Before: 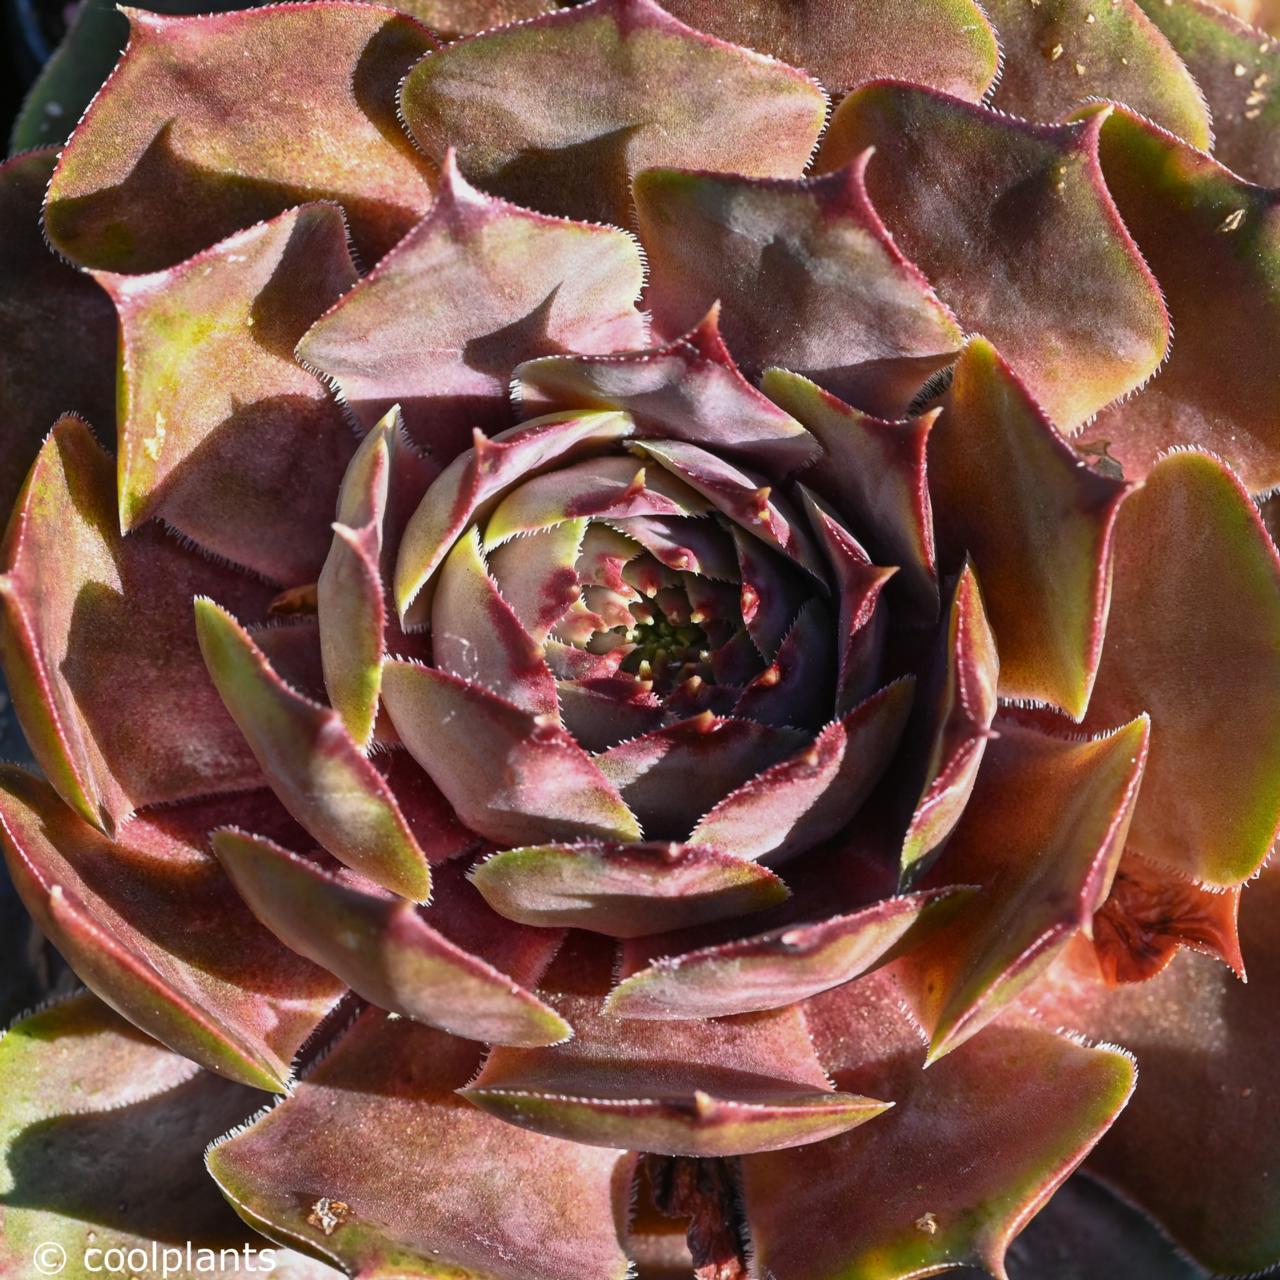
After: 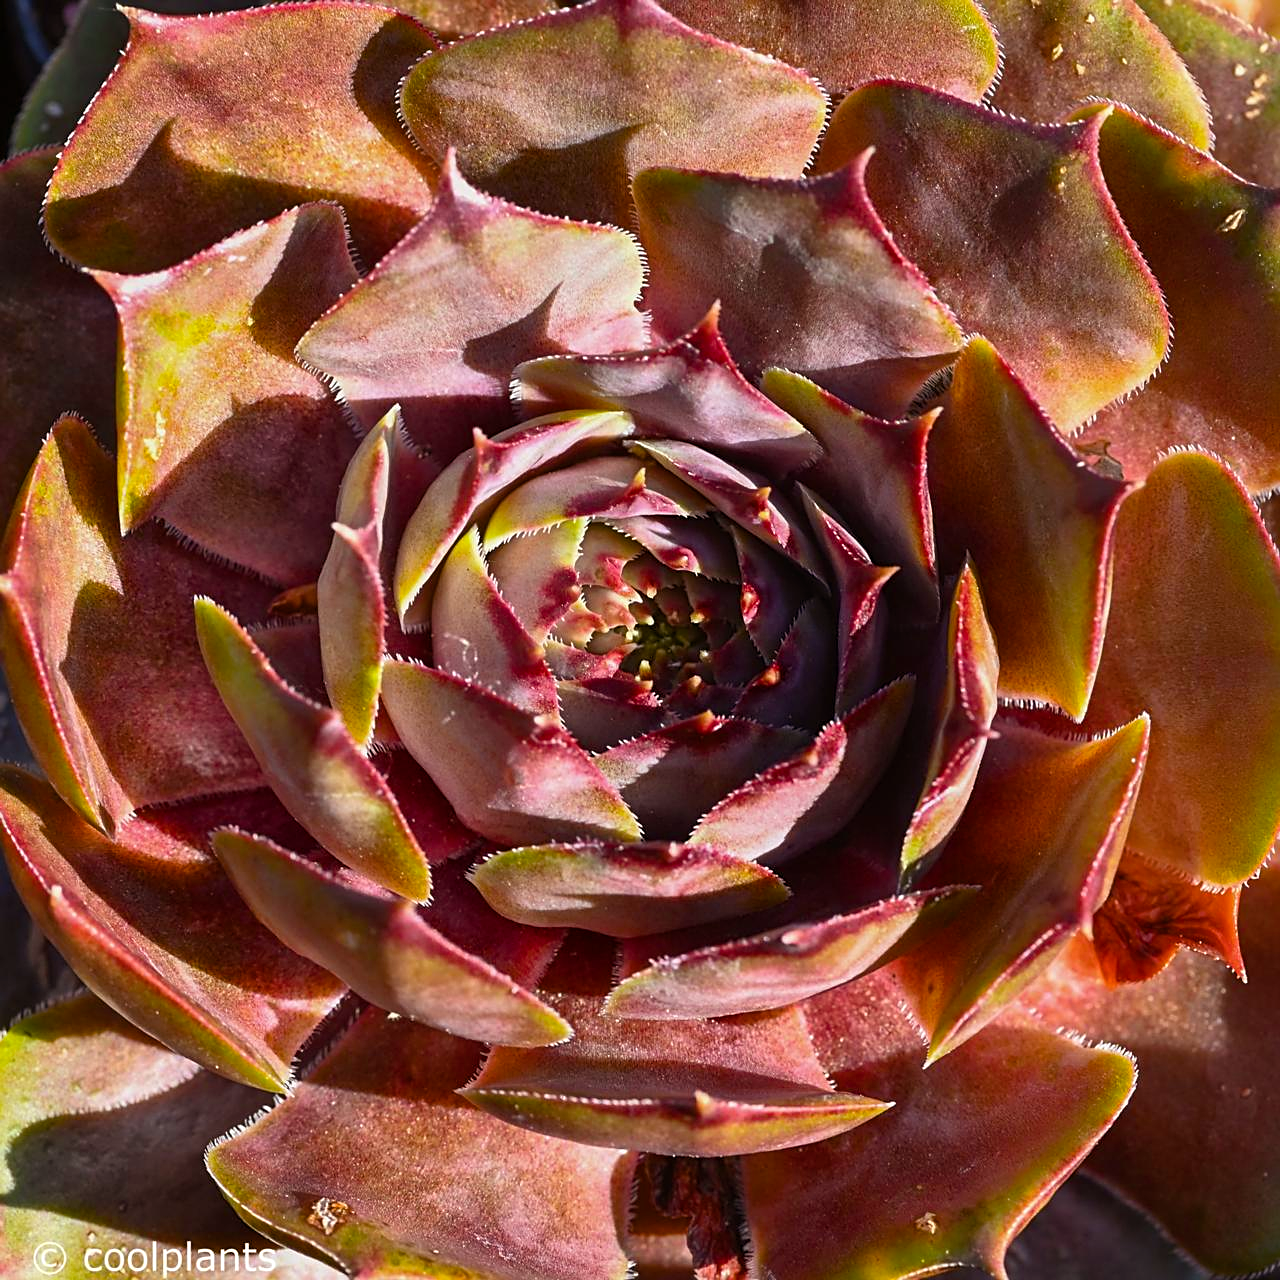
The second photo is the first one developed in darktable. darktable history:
sharpen: on, module defaults
color balance rgb: power › chroma 1.058%, power › hue 26.45°, shadows fall-off 101.562%, perceptual saturation grading › global saturation 25.444%, mask middle-gray fulcrum 22.722%, global vibrance 2.628%
